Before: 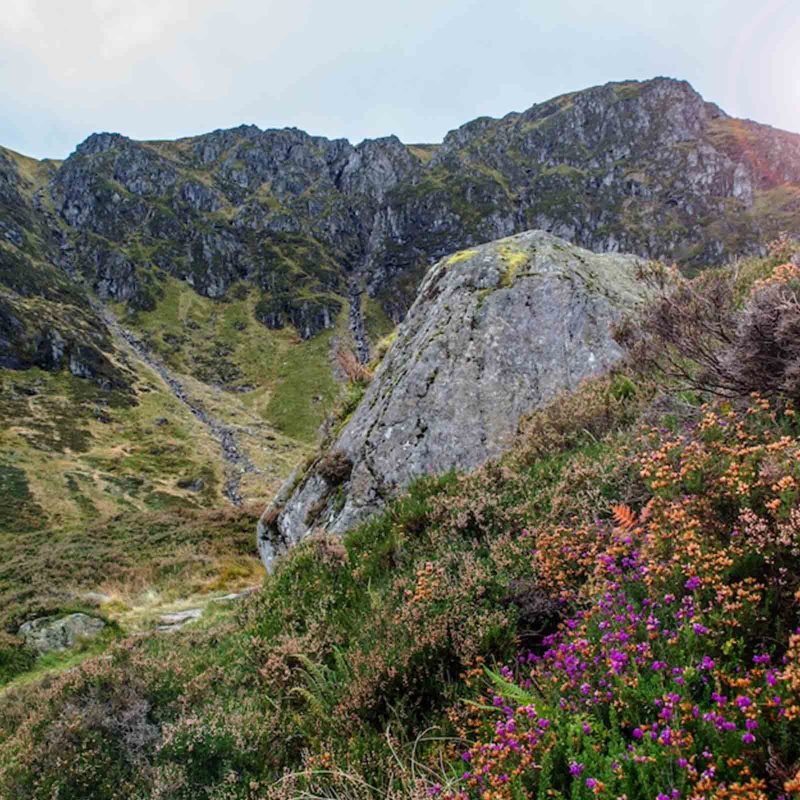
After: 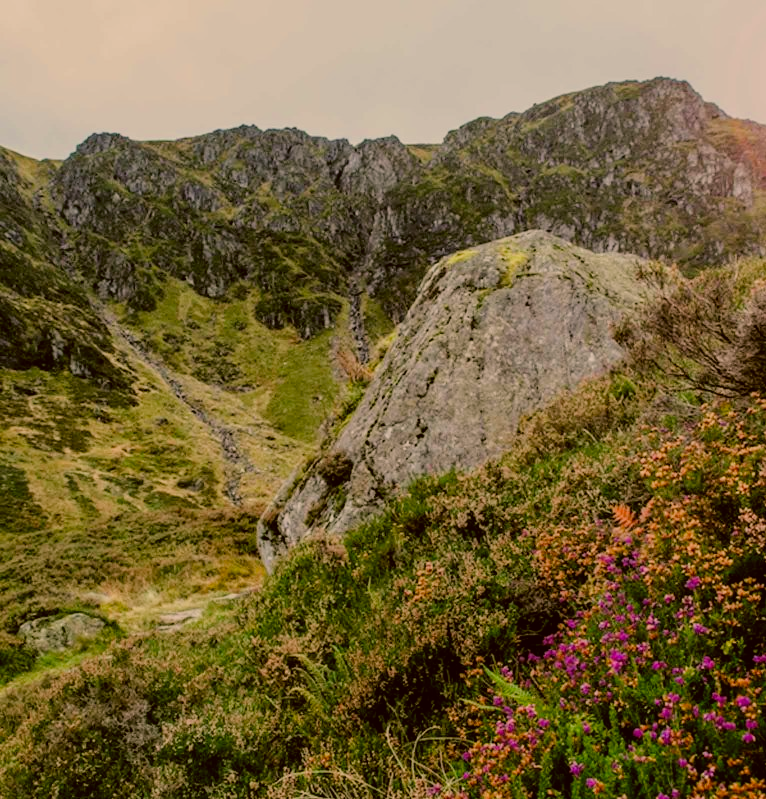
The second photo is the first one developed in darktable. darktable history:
color correction: highlights a* 8.98, highlights b* 15.09, shadows a* -0.49, shadows b* 26.52
crop: right 4.126%, bottom 0.031%
filmic rgb: black relative exposure -7.32 EV, white relative exposure 5.09 EV, hardness 3.2
